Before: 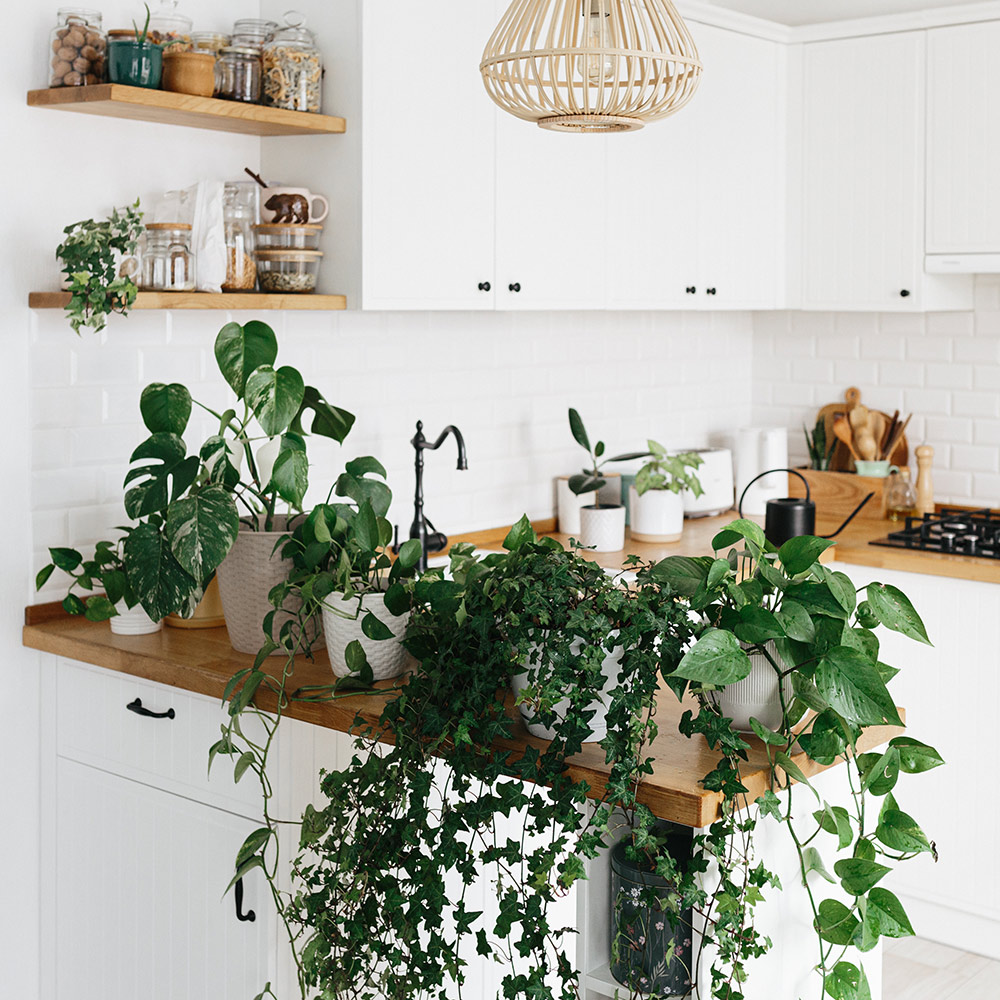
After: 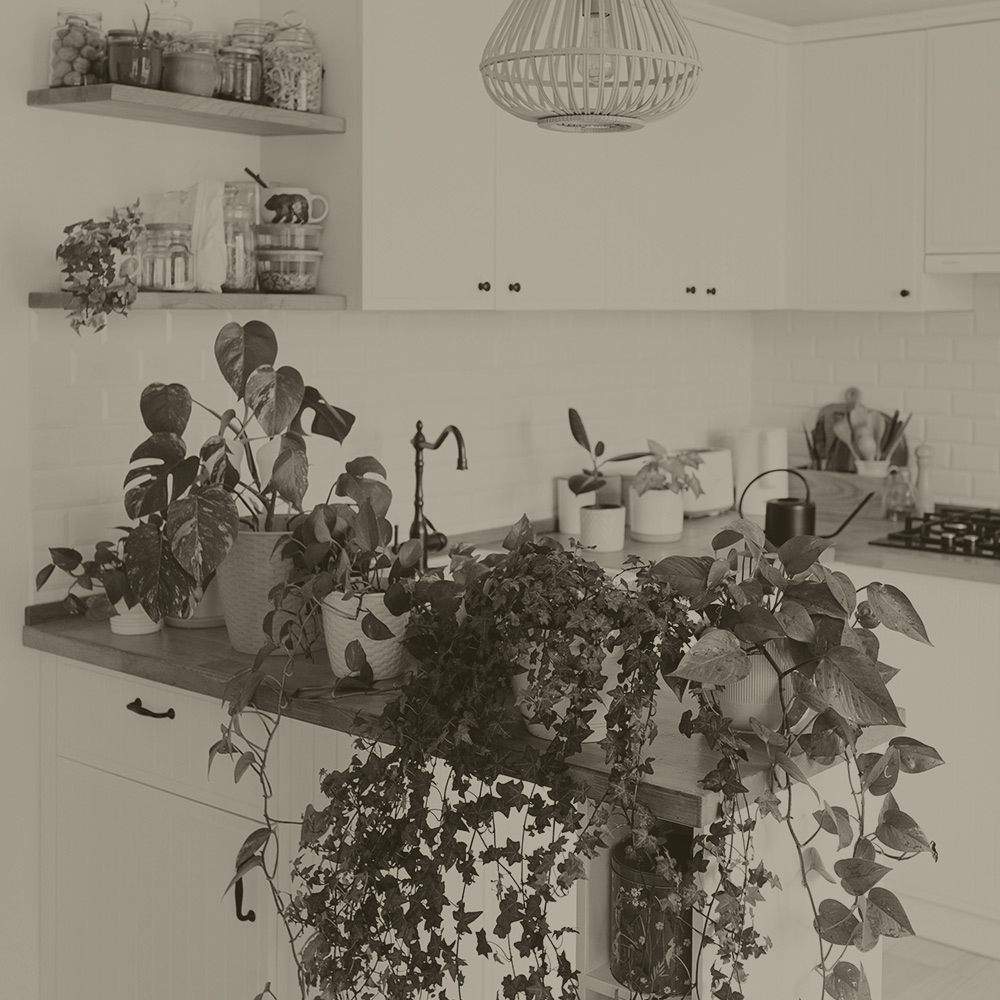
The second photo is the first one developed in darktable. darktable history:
exposure: exposure 0.081 EV, compensate highlight preservation false
colorize: hue 41.44°, saturation 22%, source mix 60%, lightness 10.61%
